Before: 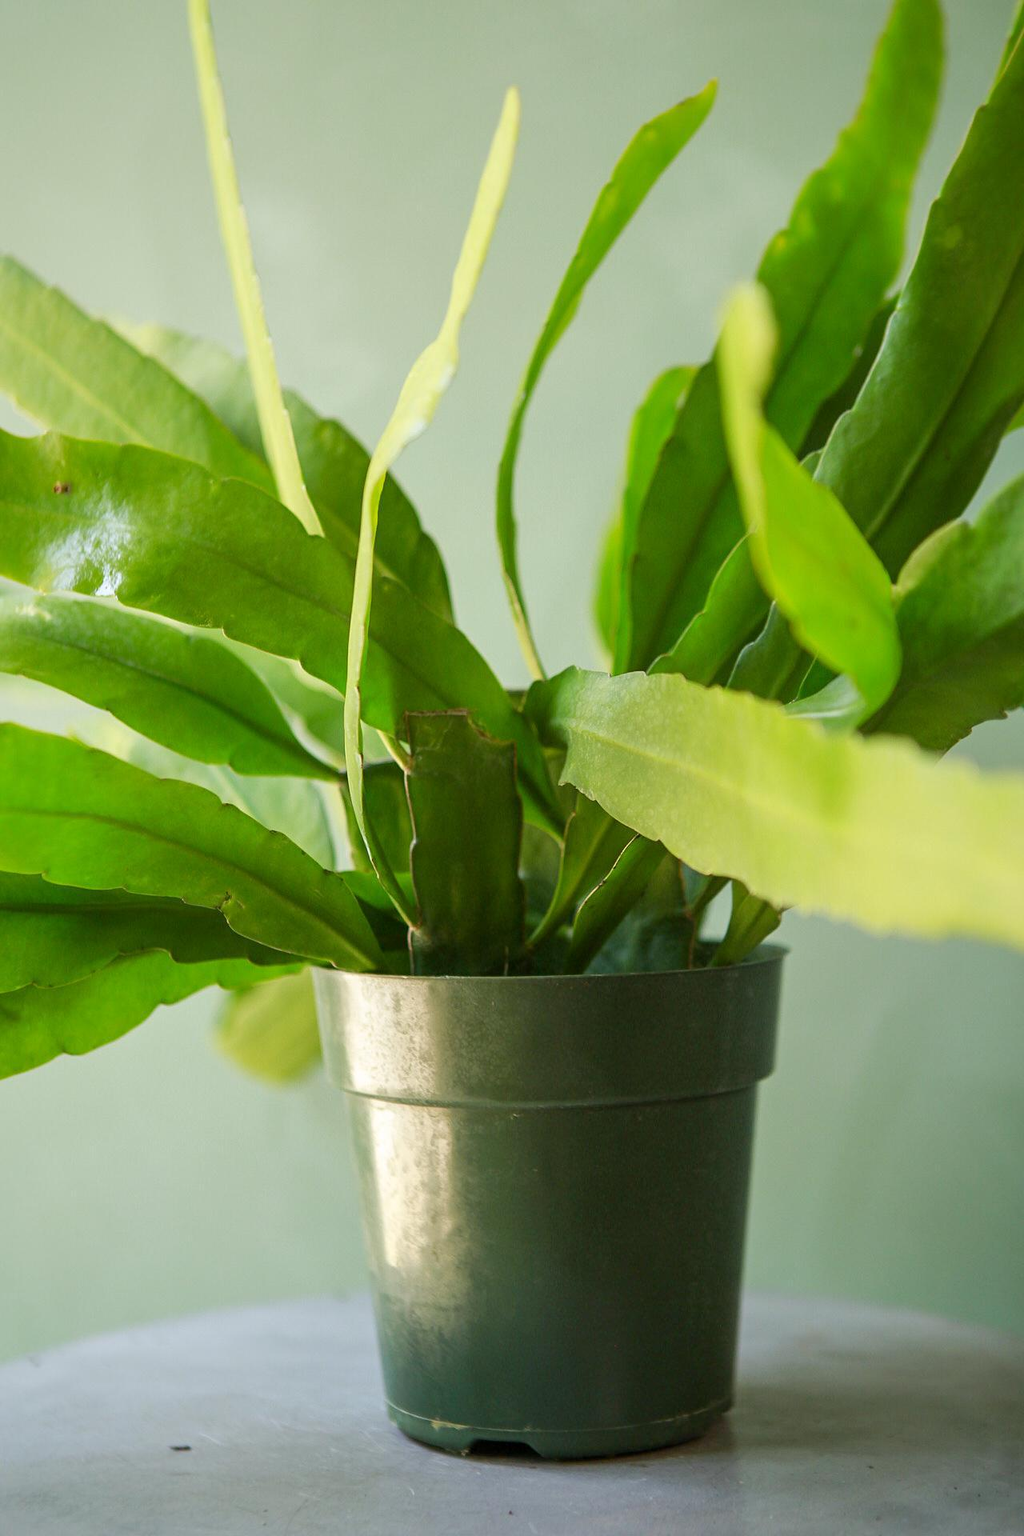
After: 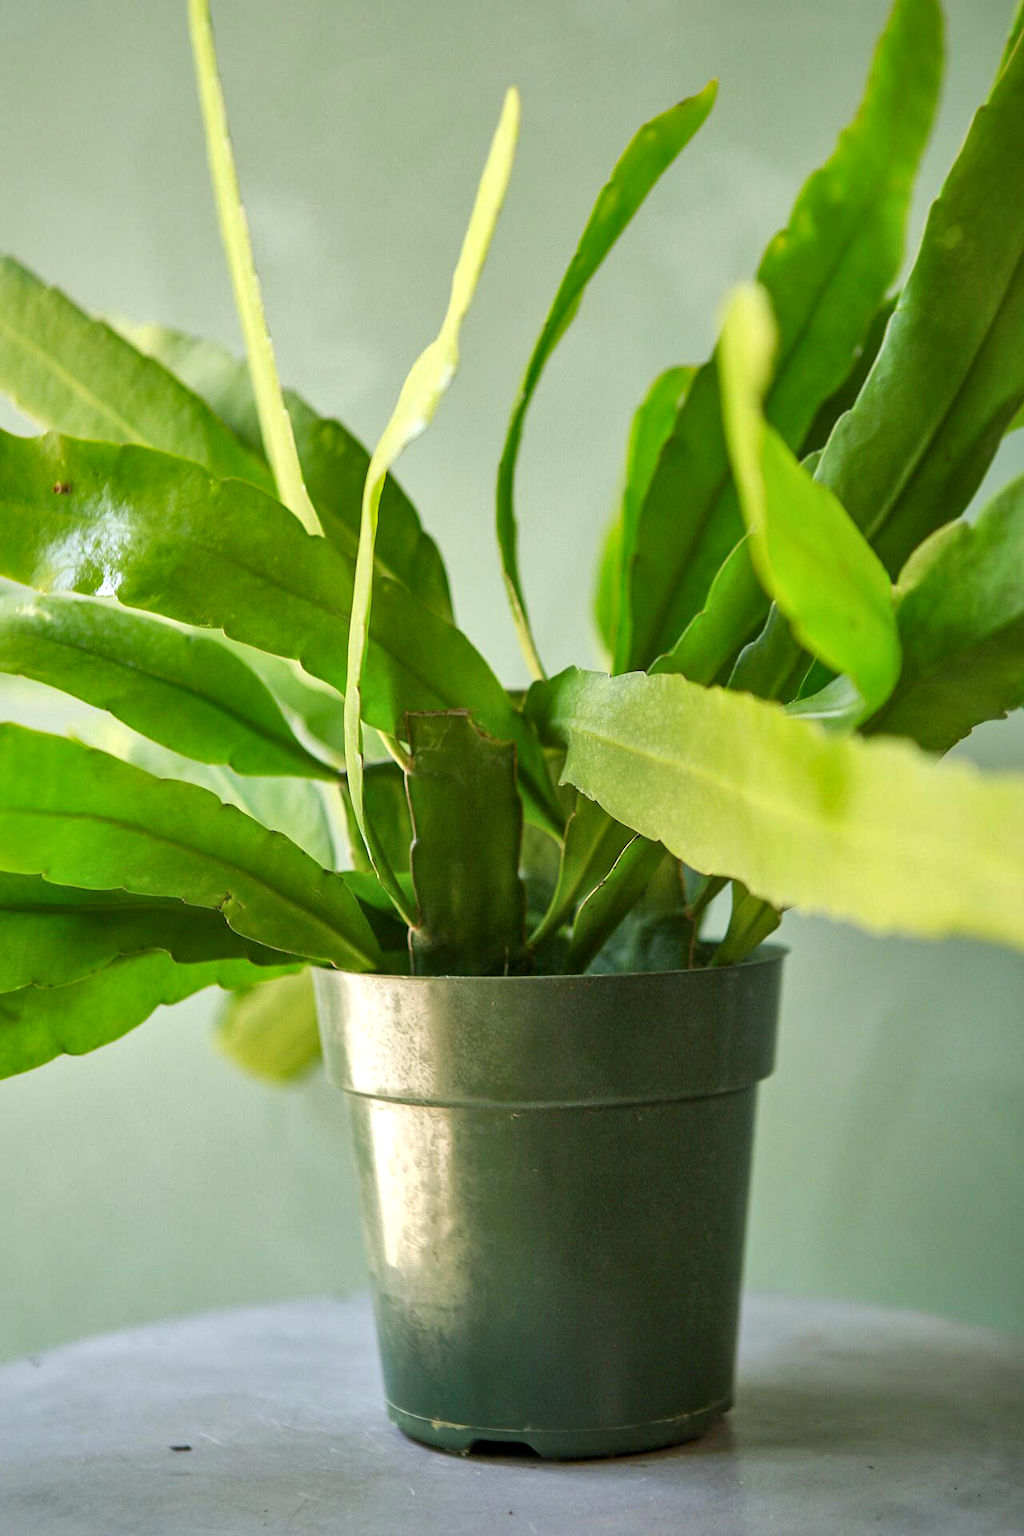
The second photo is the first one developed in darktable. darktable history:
exposure: exposure 0.197 EV, compensate highlight preservation false
shadows and highlights: soften with gaussian
local contrast: mode bilateral grid, contrast 20, coarseness 50, detail 120%, midtone range 0.2
